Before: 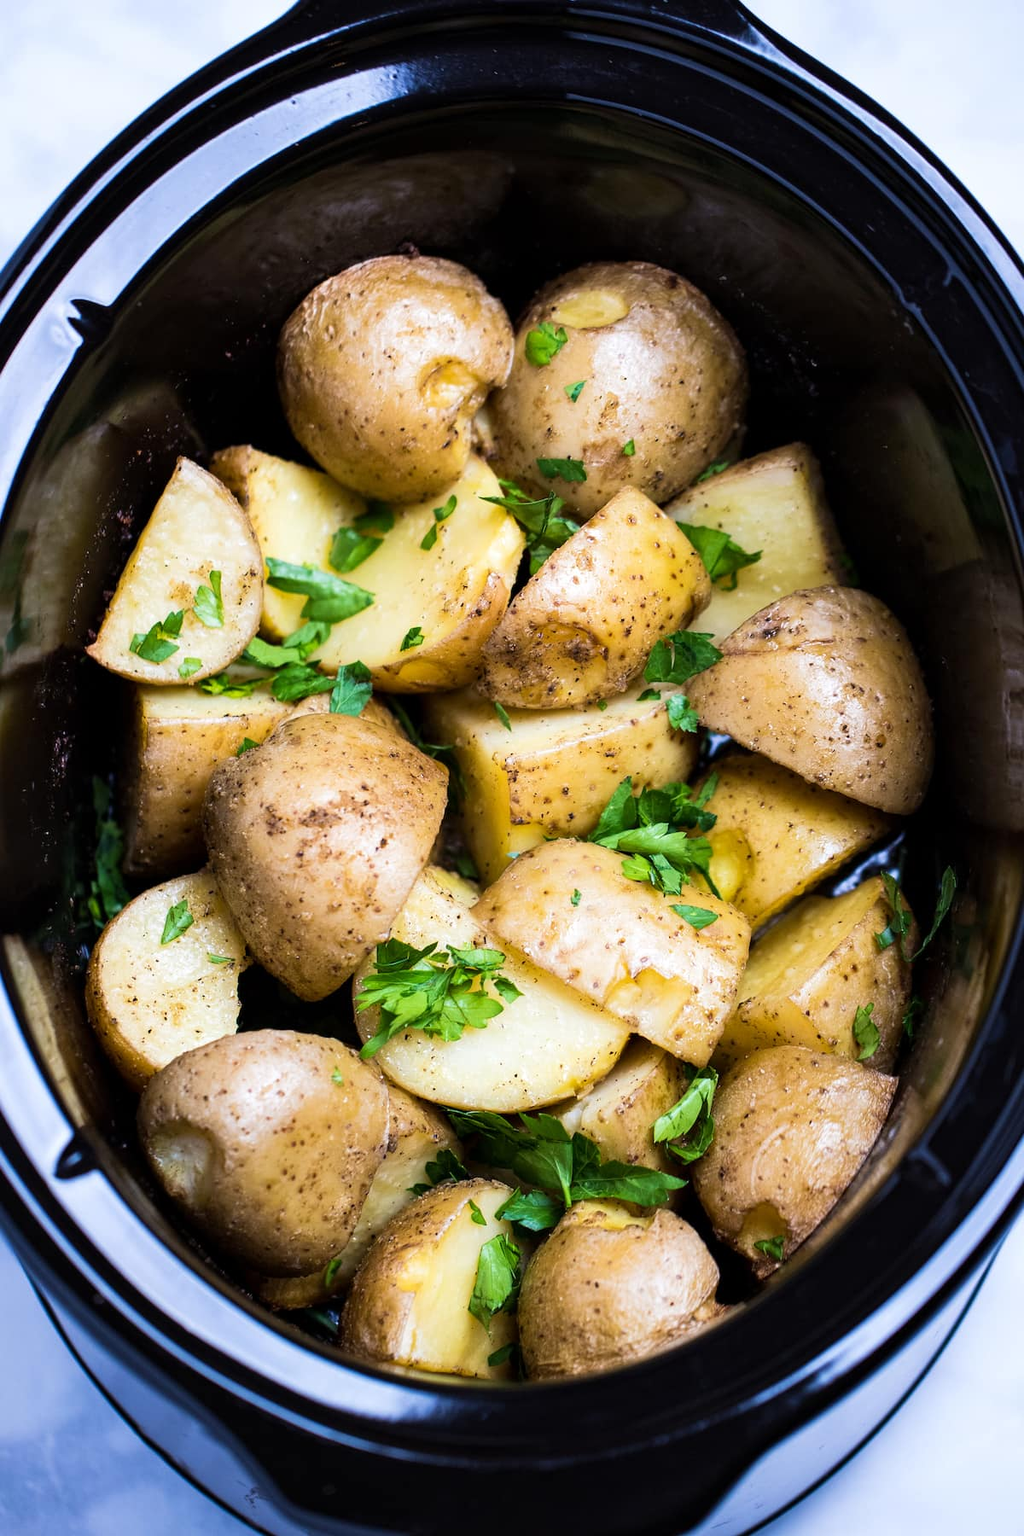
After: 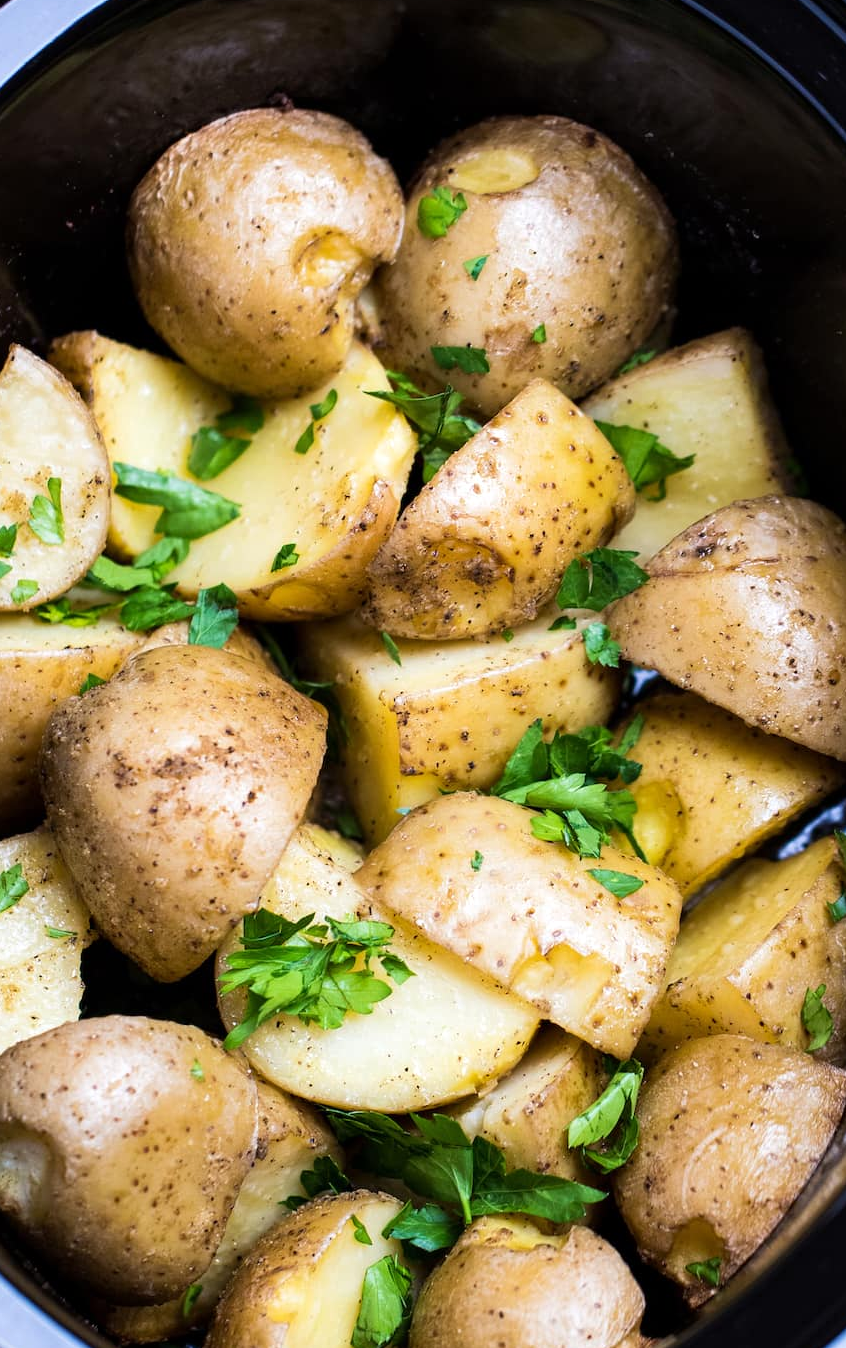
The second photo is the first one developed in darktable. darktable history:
tone equalizer: edges refinement/feathering 500, mask exposure compensation -1.26 EV, preserve details no
crop and rotate: left 16.574%, top 10.658%, right 12.914%, bottom 14.421%
